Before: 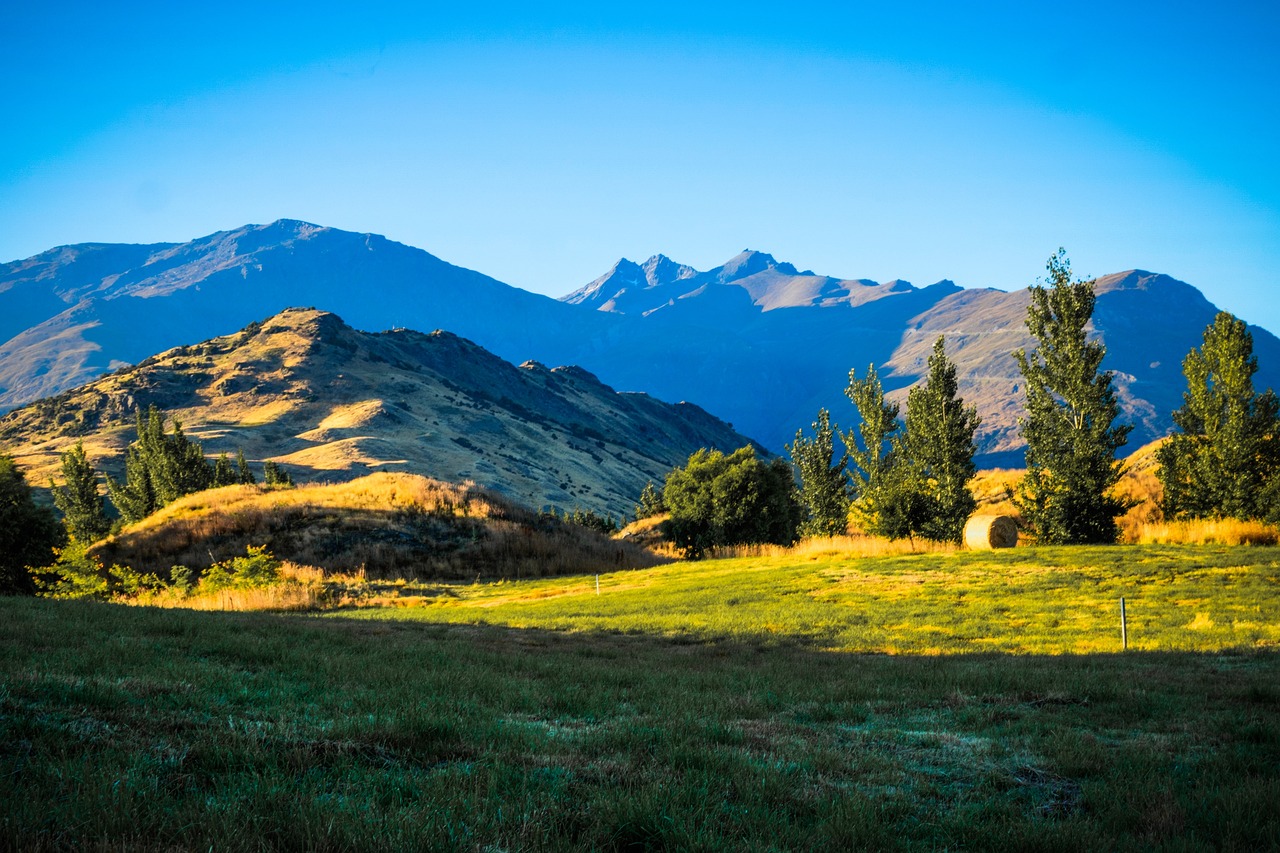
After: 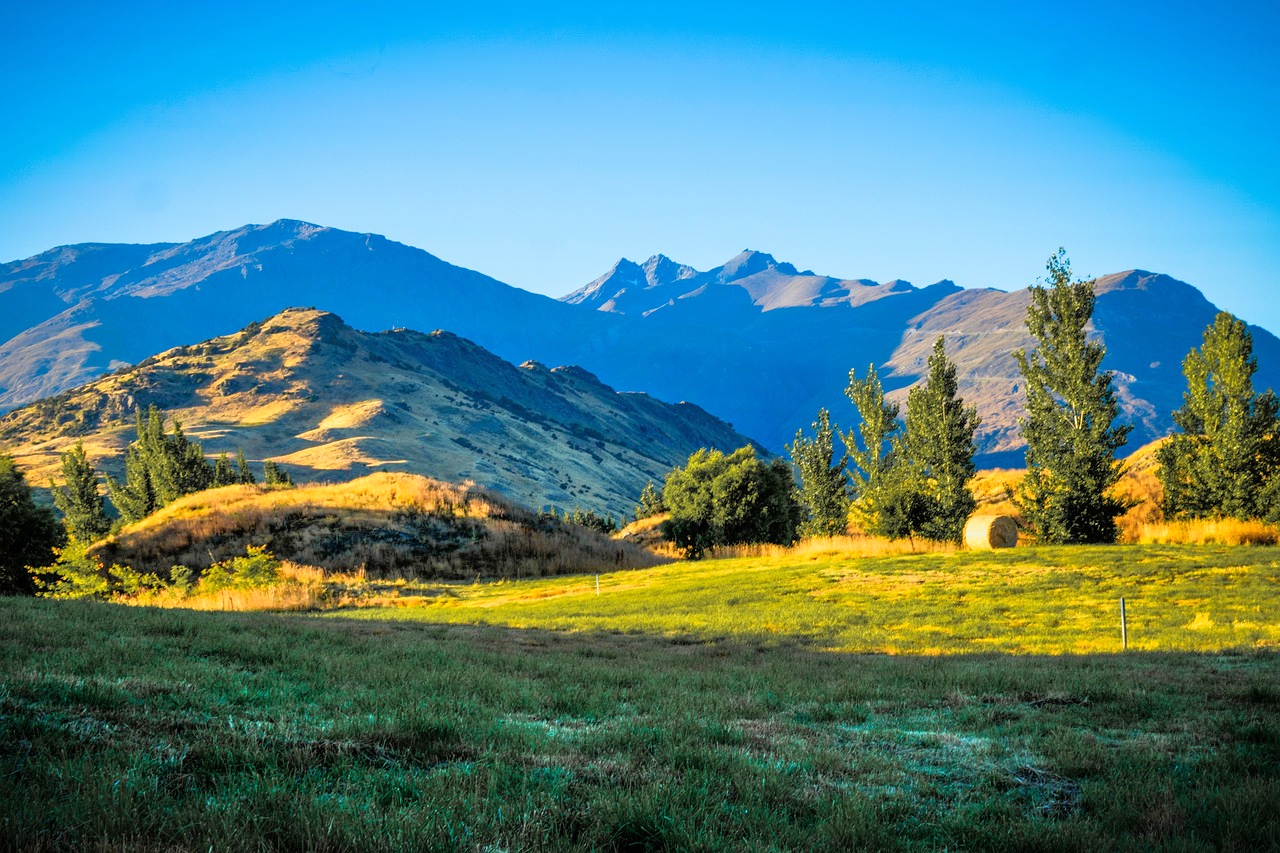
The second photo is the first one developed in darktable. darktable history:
tone equalizer: -7 EV 0.142 EV, -6 EV 0.624 EV, -5 EV 1.14 EV, -4 EV 1.32 EV, -3 EV 1.15 EV, -2 EV 0.6 EV, -1 EV 0.148 EV
